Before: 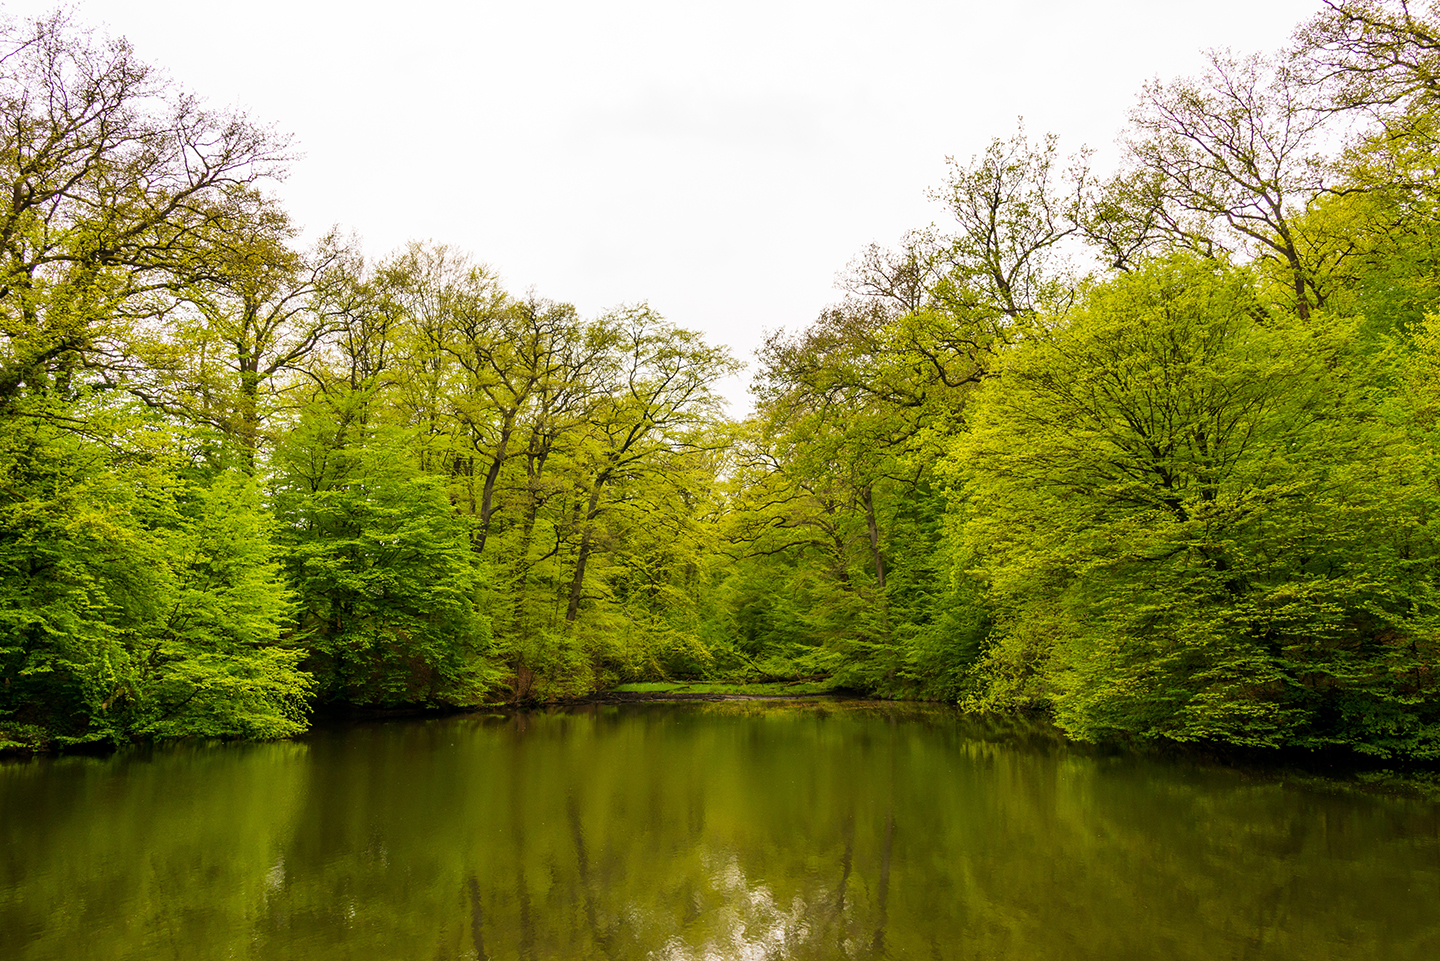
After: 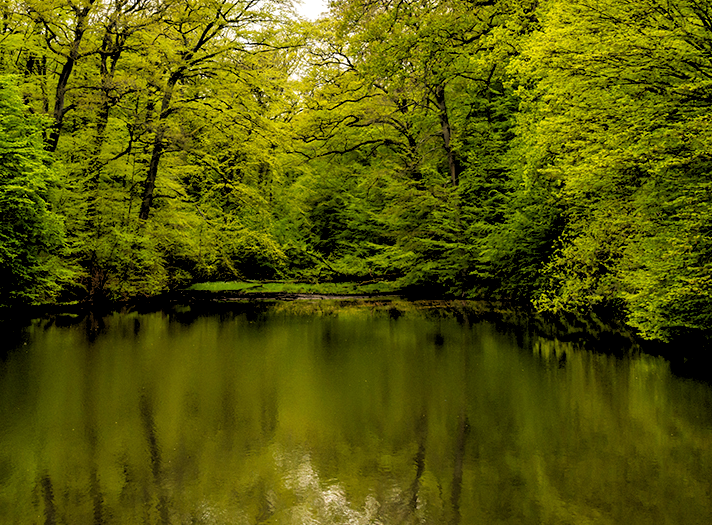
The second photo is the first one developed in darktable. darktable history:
crop: left 29.672%, top 41.786%, right 20.851%, bottom 3.487%
rgb levels: levels [[0.034, 0.472, 0.904], [0, 0.5, 1], [0, 0.5, 1]]
